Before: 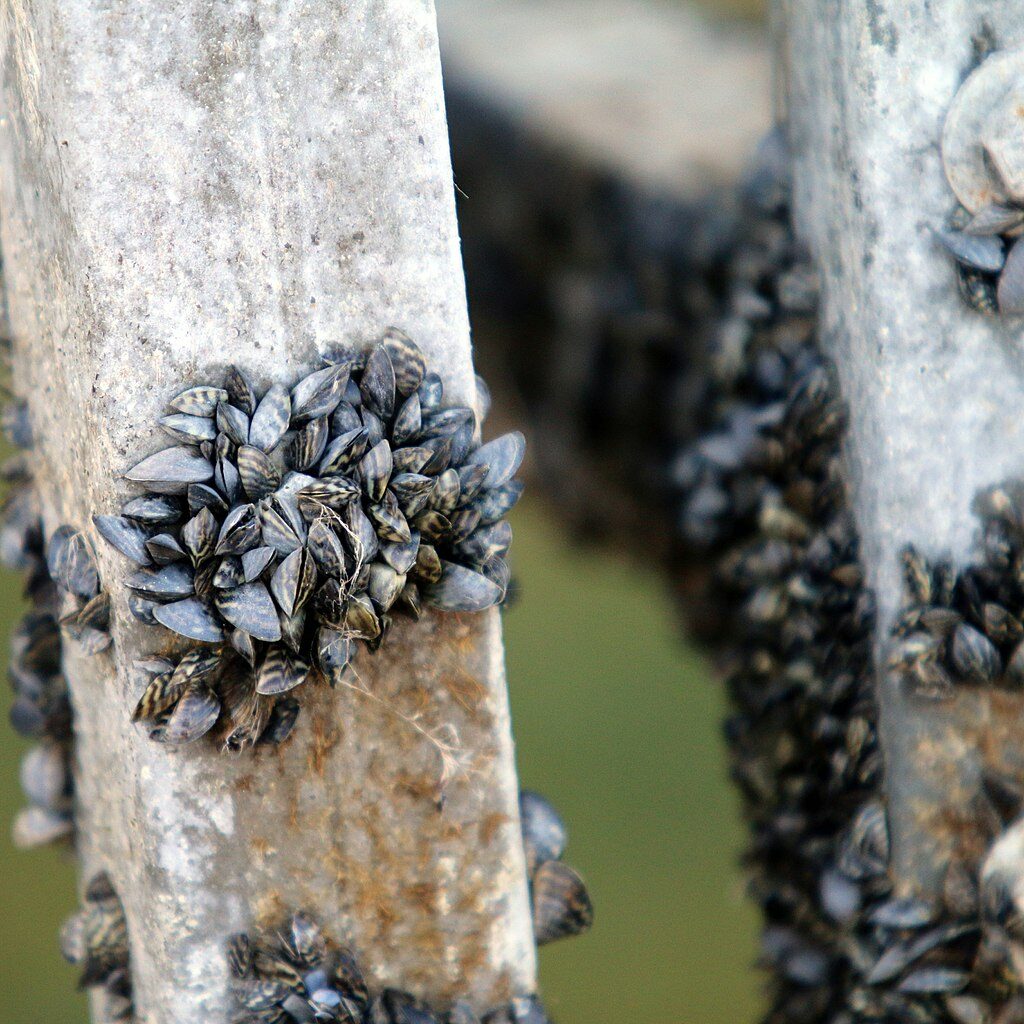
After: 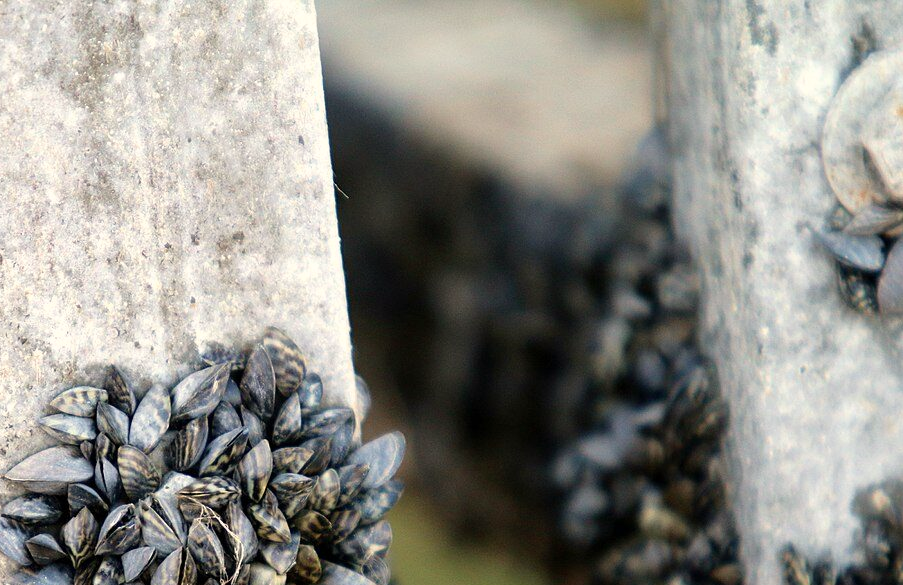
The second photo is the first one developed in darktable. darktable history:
white balance: emerald 1
crop and rotate: left 11.812%, bottom 42.776%
color calibration: x 0.334, y 0.349, temperature 5426 K
